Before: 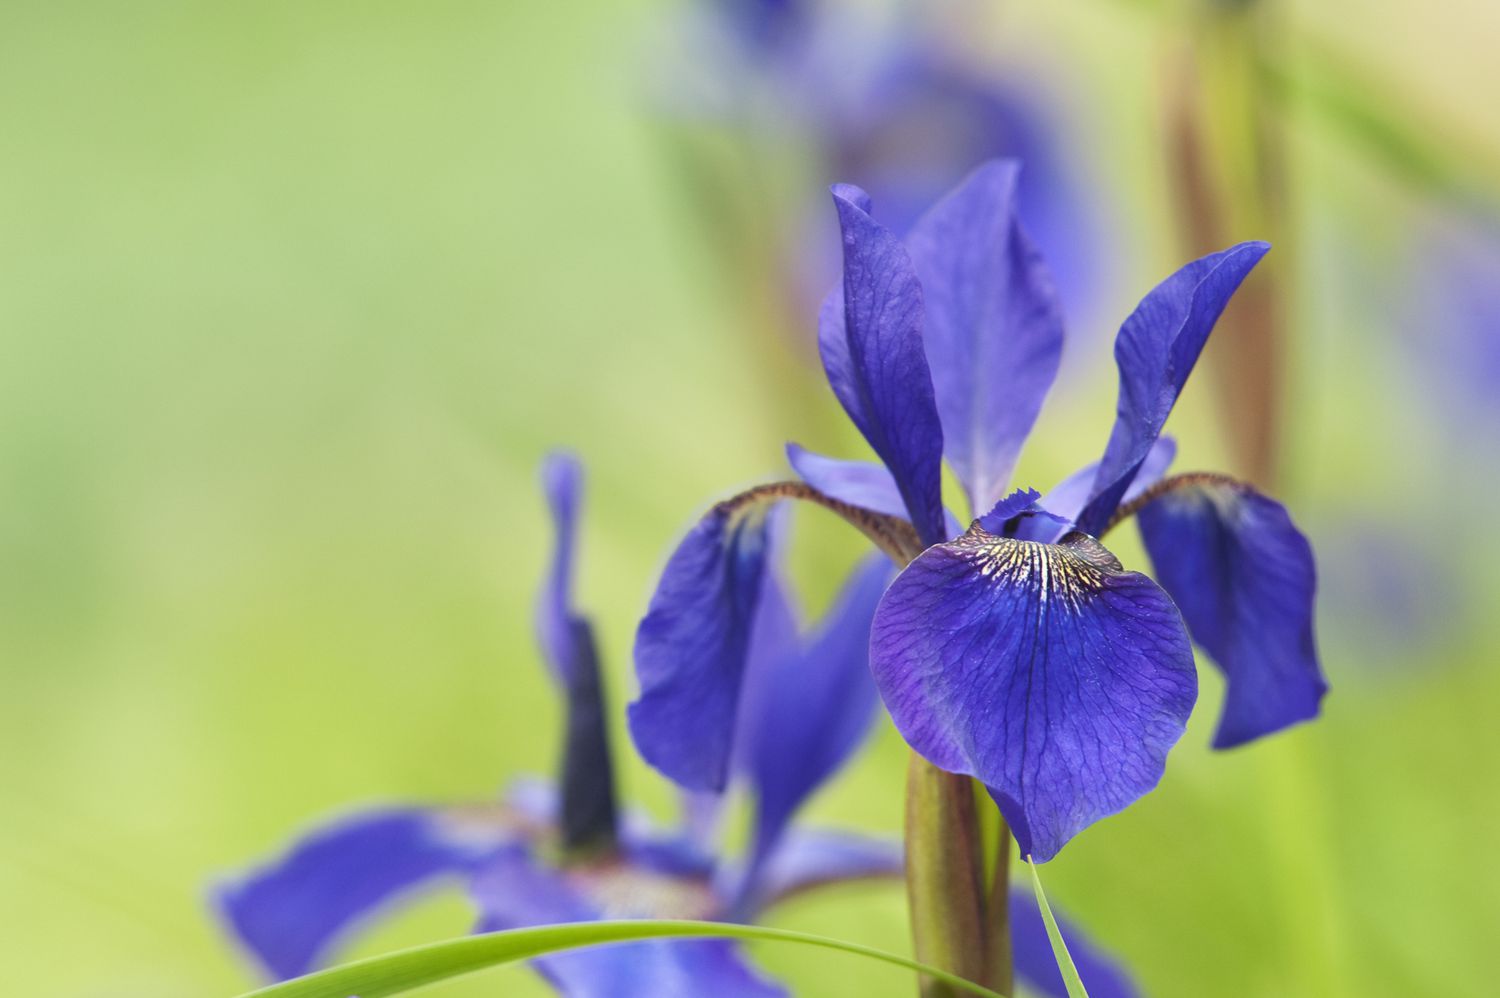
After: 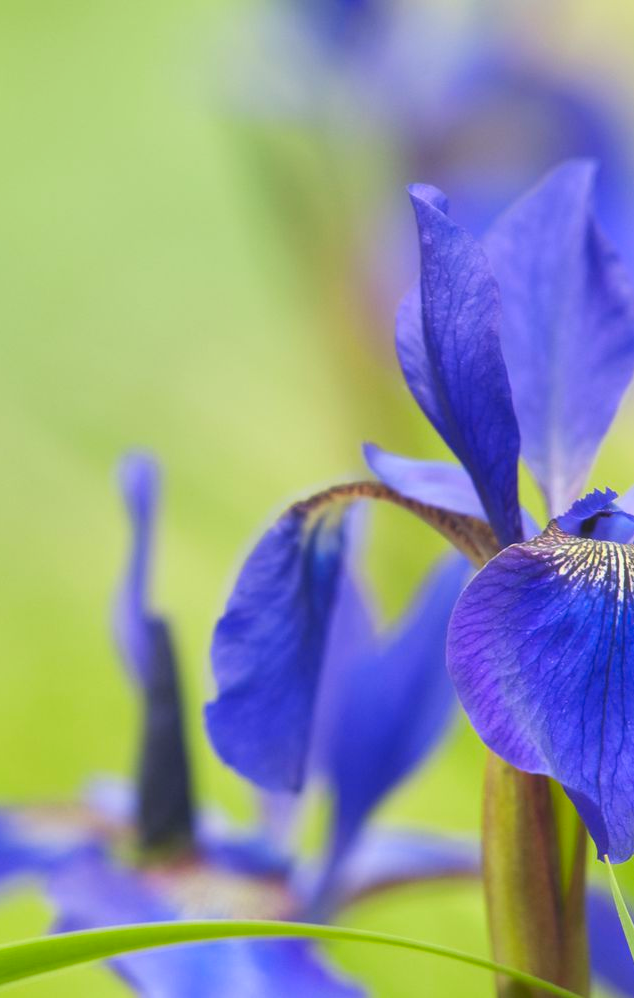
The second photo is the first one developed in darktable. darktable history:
crop: left 28.259%, right 29.416%
haze removal: strength -0.102, compatibility mode true, adaptive false
color correction: highlights b* 0.066, saturation 1.27
